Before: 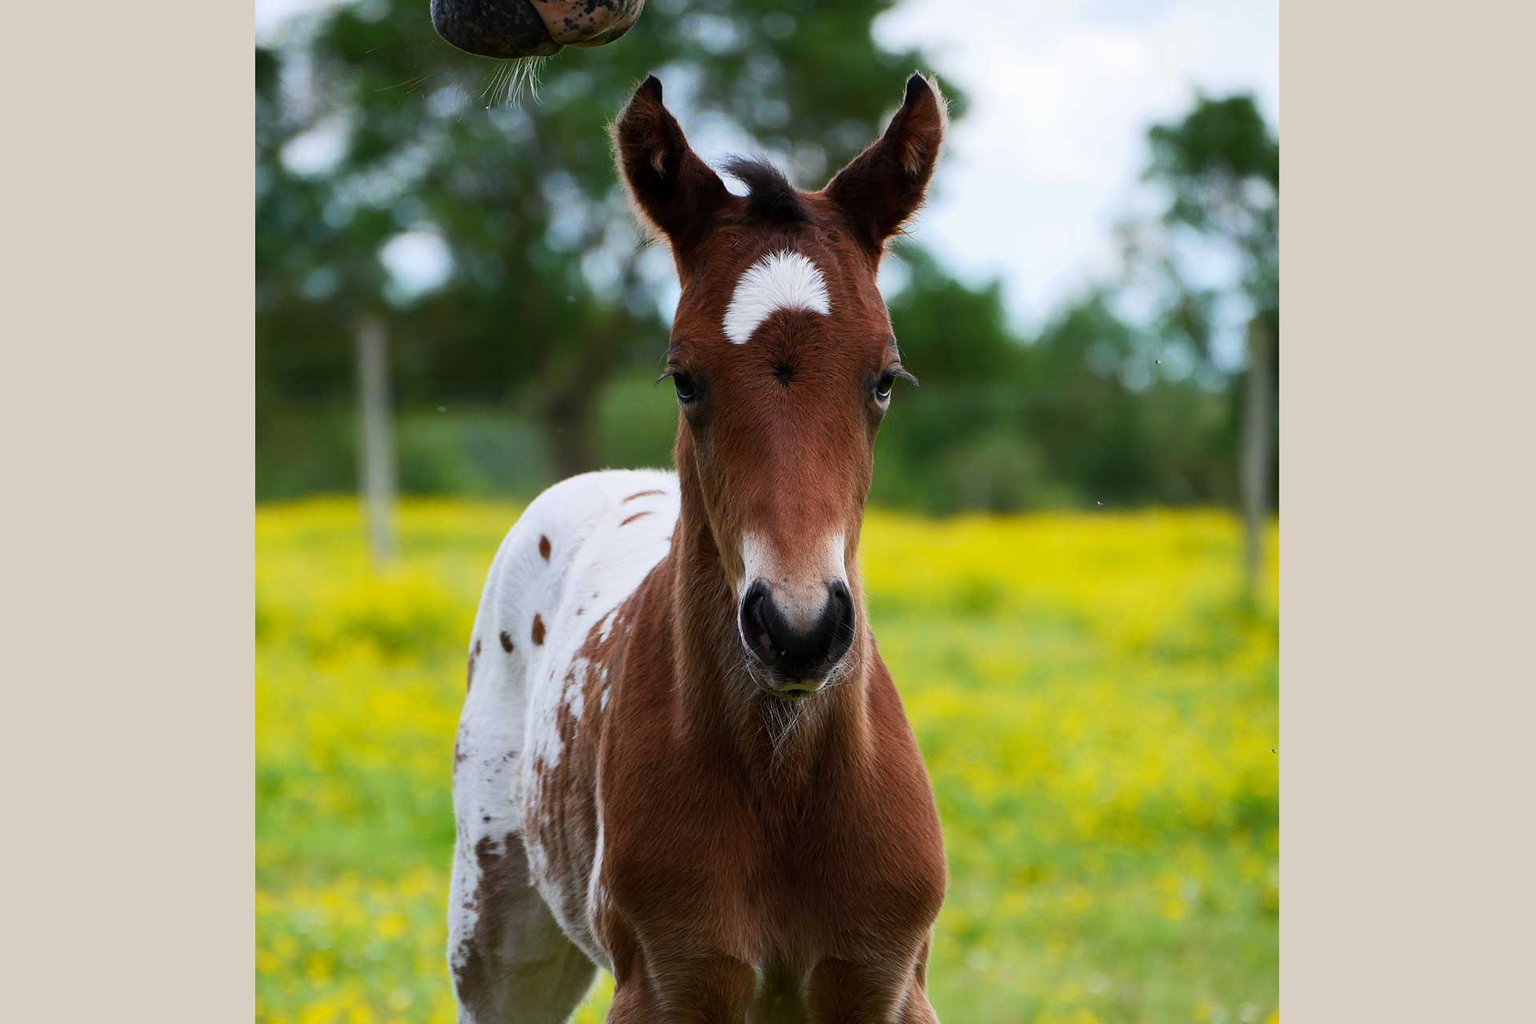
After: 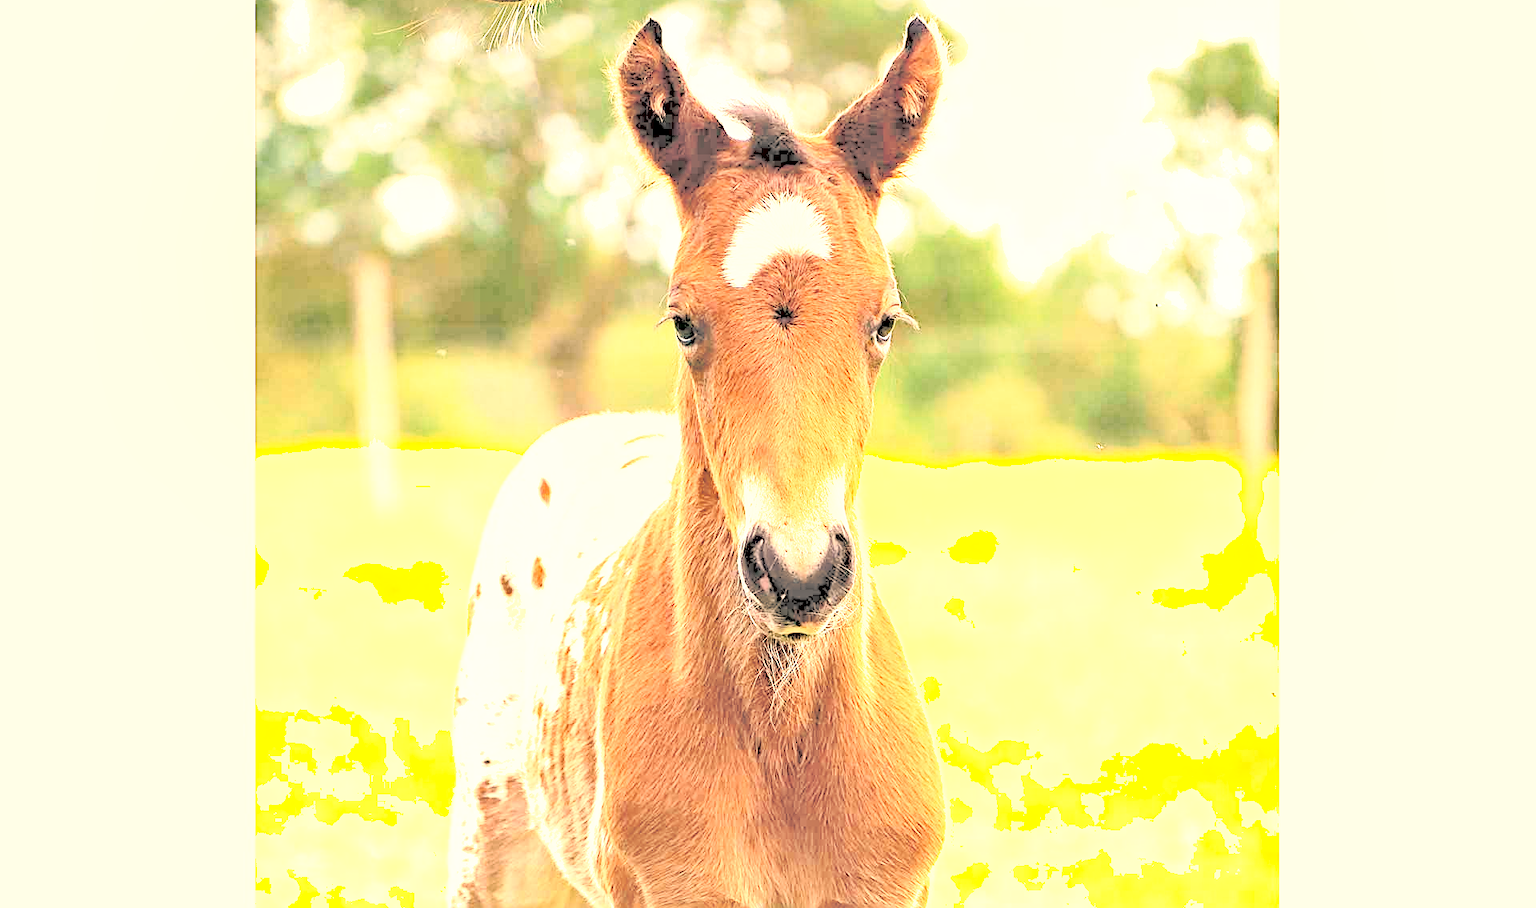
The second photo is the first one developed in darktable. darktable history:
contrast brightness saturation: brightness 1
exposure: black level correction 0, exposure 1.1 EV, compensate highlight preservation false
tone curve: curves: ch0 [(0, 0) (0.003, 0.01) (0.011, 0.017) (0.025, 0.035) (0.044, 0.068) (0.069, 0.109) (0.1, 0.144) (0.136, 0.185) (0.177, 0.231) (0.224, 0.279) (0.277, 0.346) (0.335, 0.42) (0.399, 0.5) (0.468, 0.603) (0.543, 0.712) (0.623, 0.808) (0.709, 0.883) (0.801, 0.957) (0.898, 0.993) (1, 1)], preserve colors none
crop and rotate: top 5.609%, bottom 5.609%
contrast equalizer: y [[0.5, 0.501, 0.525, 0.597, 0.58, 0.514], [0.5 ×6], [0.5 ×6], [0 ×6], [0 ×6]]
sharpen: on, module defaults
white balance: red 1.467, blue 0.684
shadows and highlights: on, module defaults
